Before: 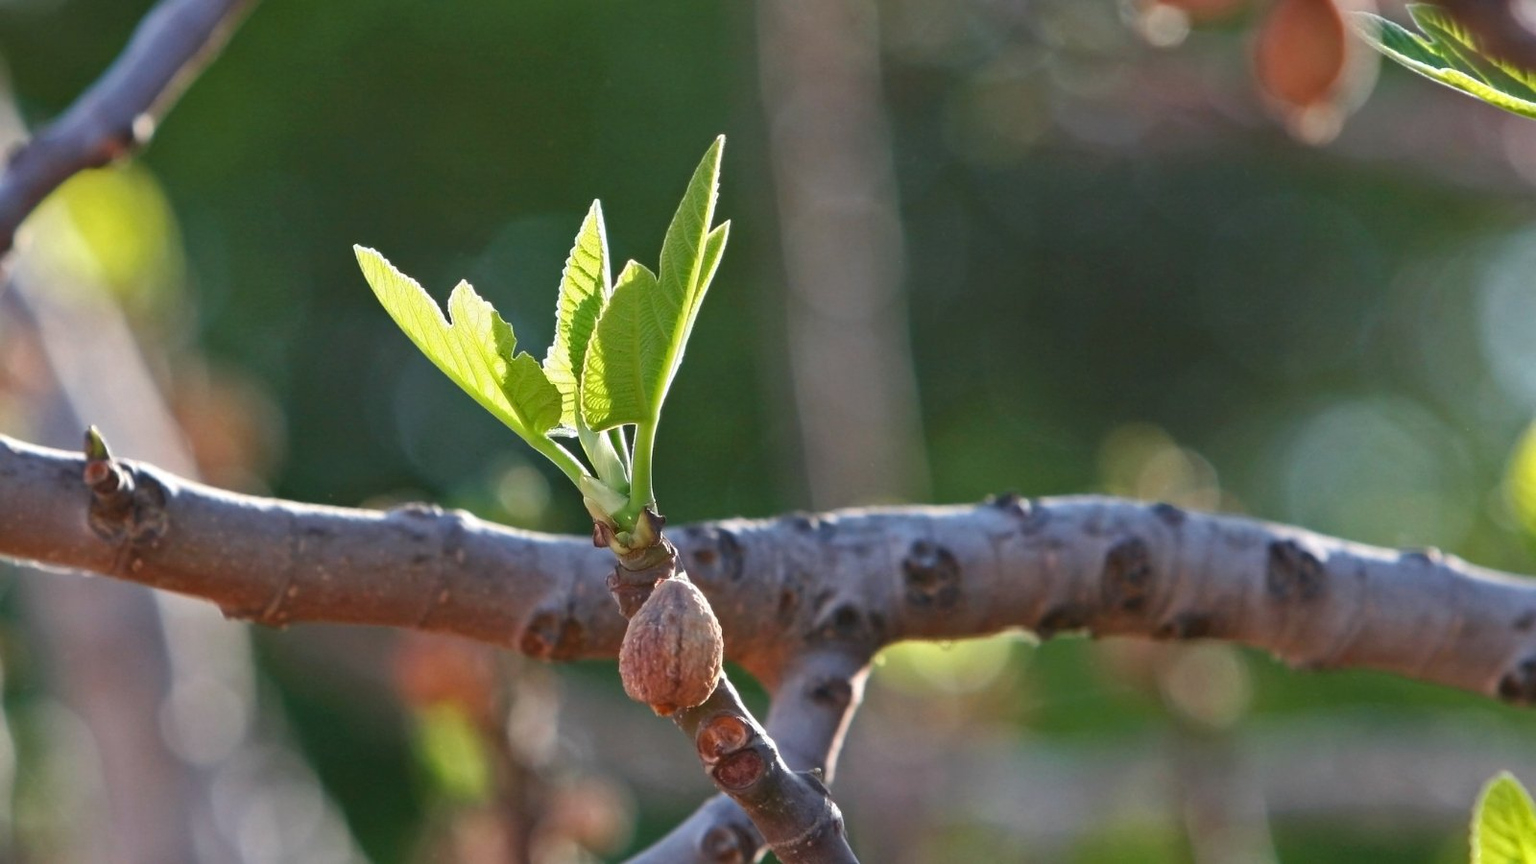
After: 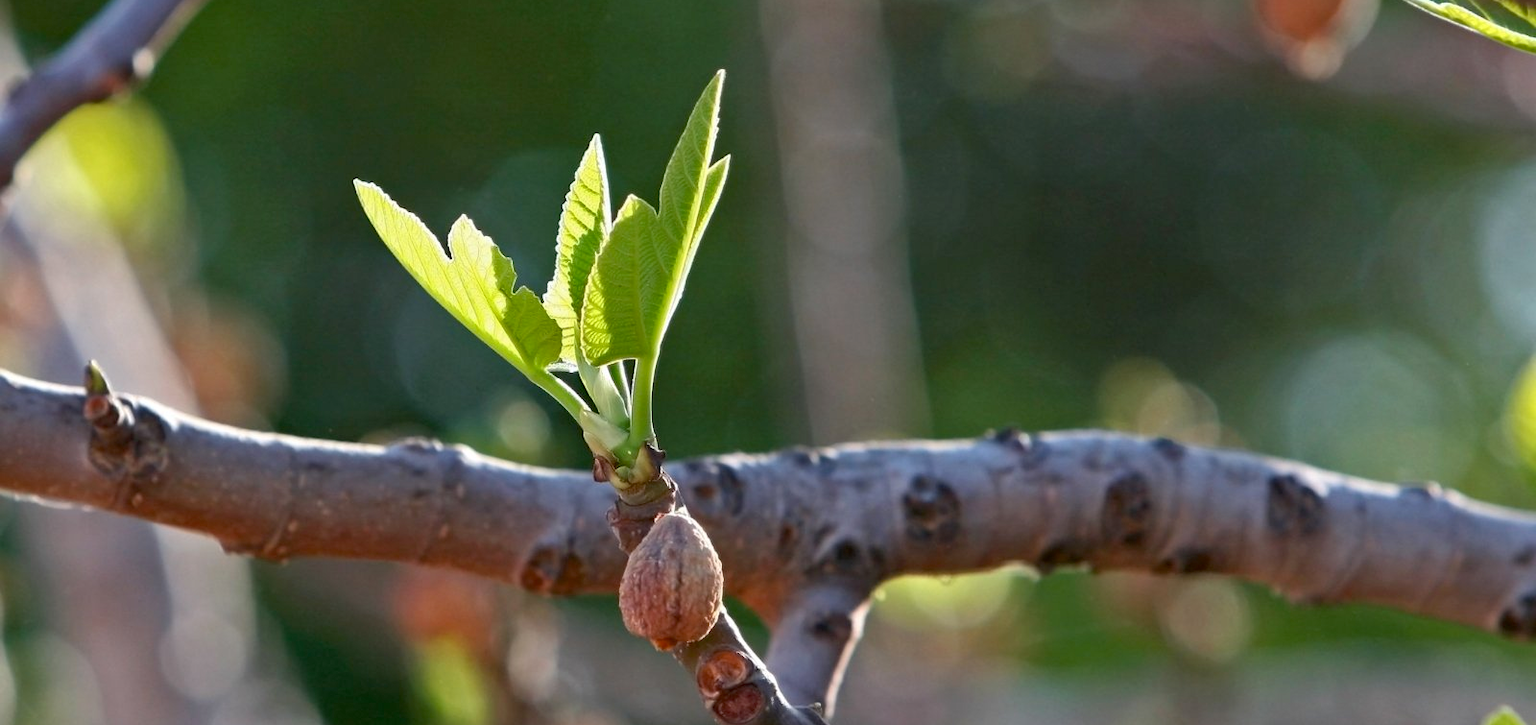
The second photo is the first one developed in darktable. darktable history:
exposure: black level correction 0.009, compensate highlight preservation false
crop: top 7.625%, bottom 8.027%
